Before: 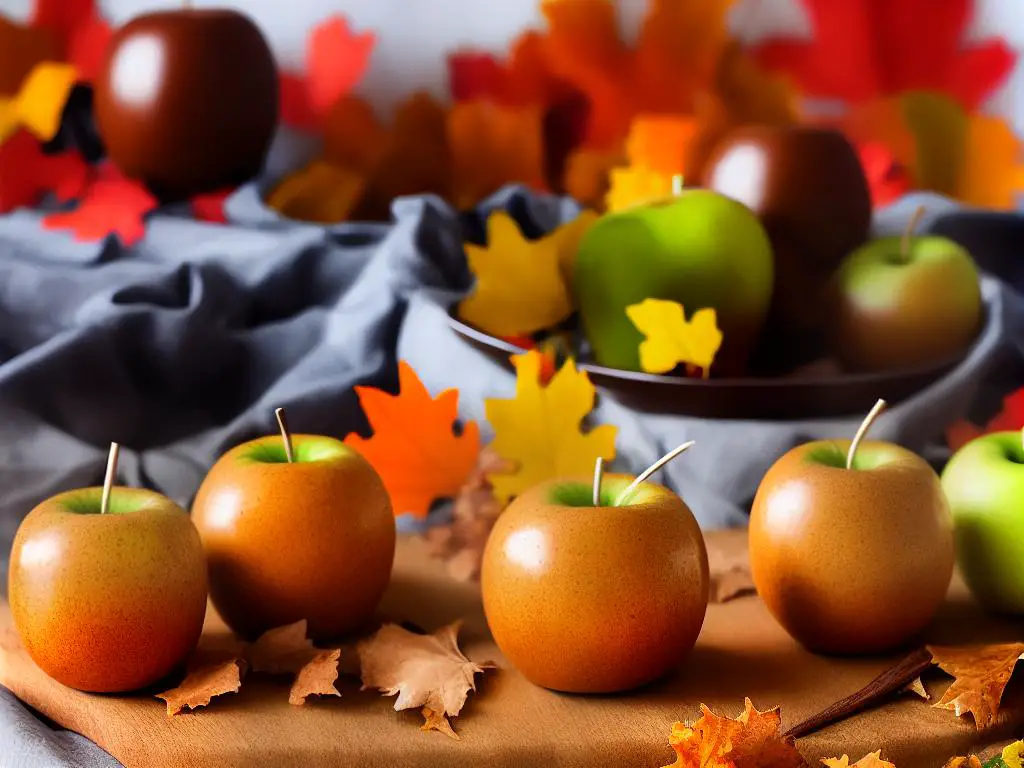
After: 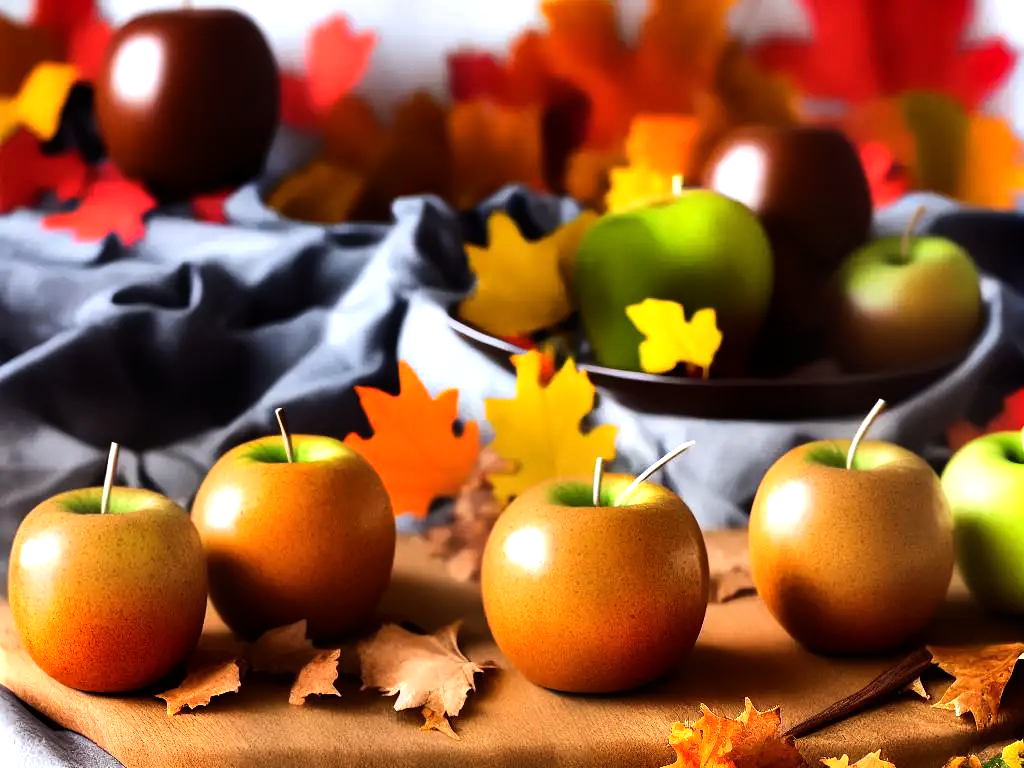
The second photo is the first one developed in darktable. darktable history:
shadows and highlights: shadows 20.91, highlights -35.45, soften with gaussian
tone equalizer: -8 EV -0.75 EV, -7 EV -0.7 EV, -6 EV -0.6 EV, -5 EV -0.4 EV, -3 EV 0.4 EV, -2 EV 0.6 EV, -1 EV 0.7 EV, +0 EV 0.75 EV, edges refinement/feathering 500, mask exposure compensation -1.57 EV, preserve details no
